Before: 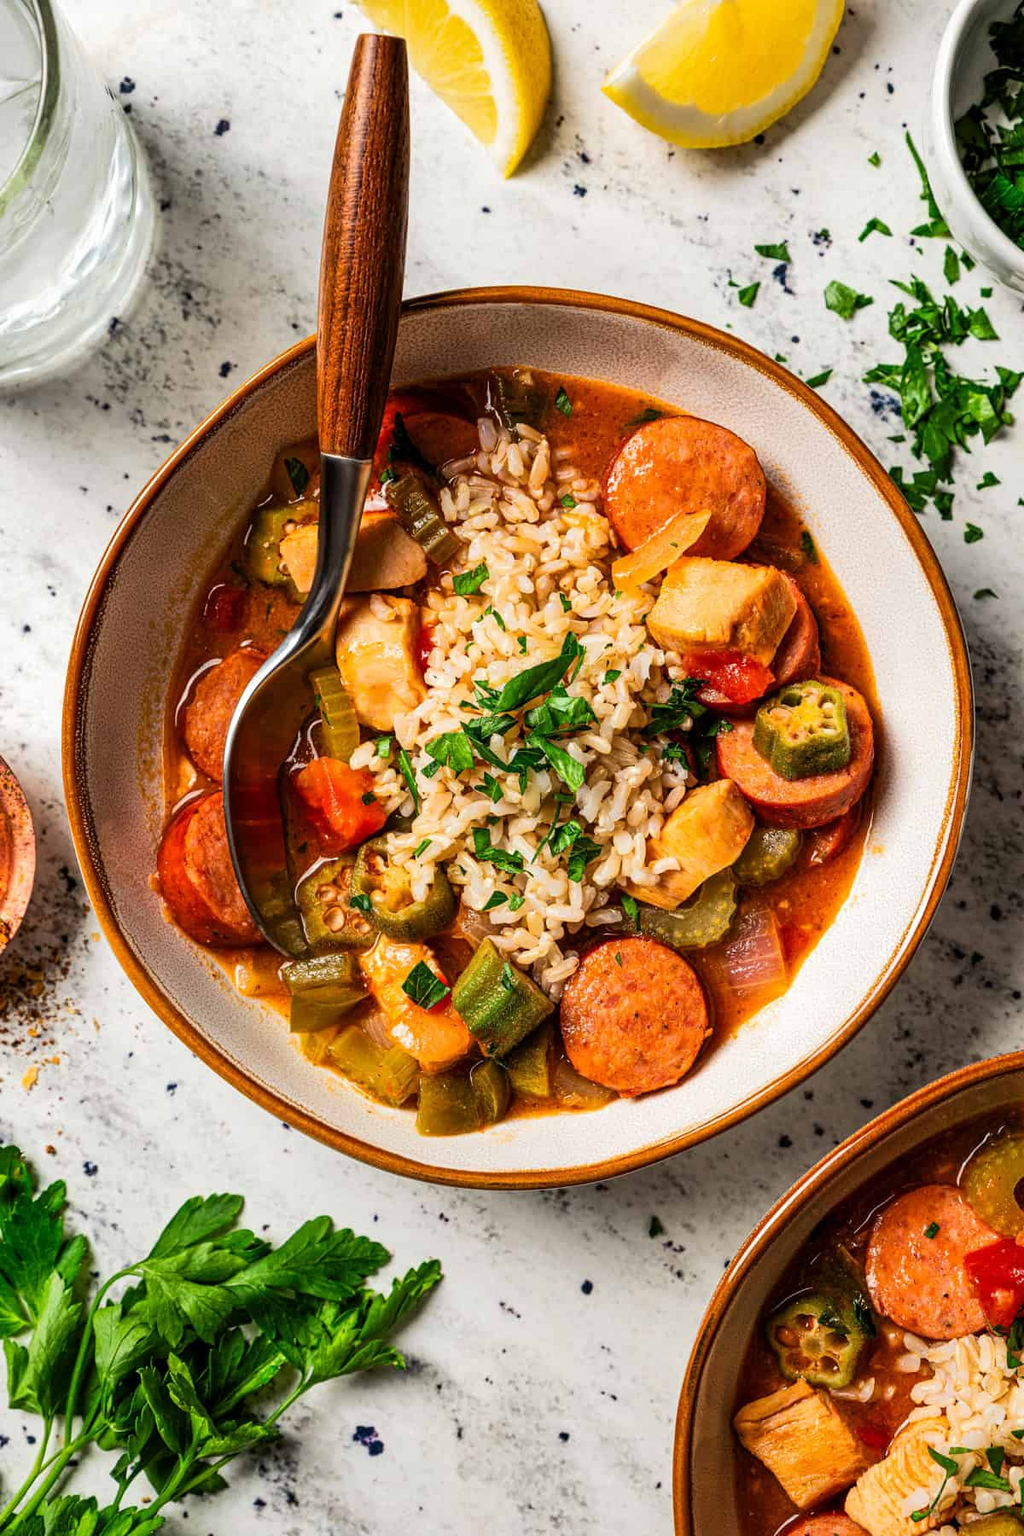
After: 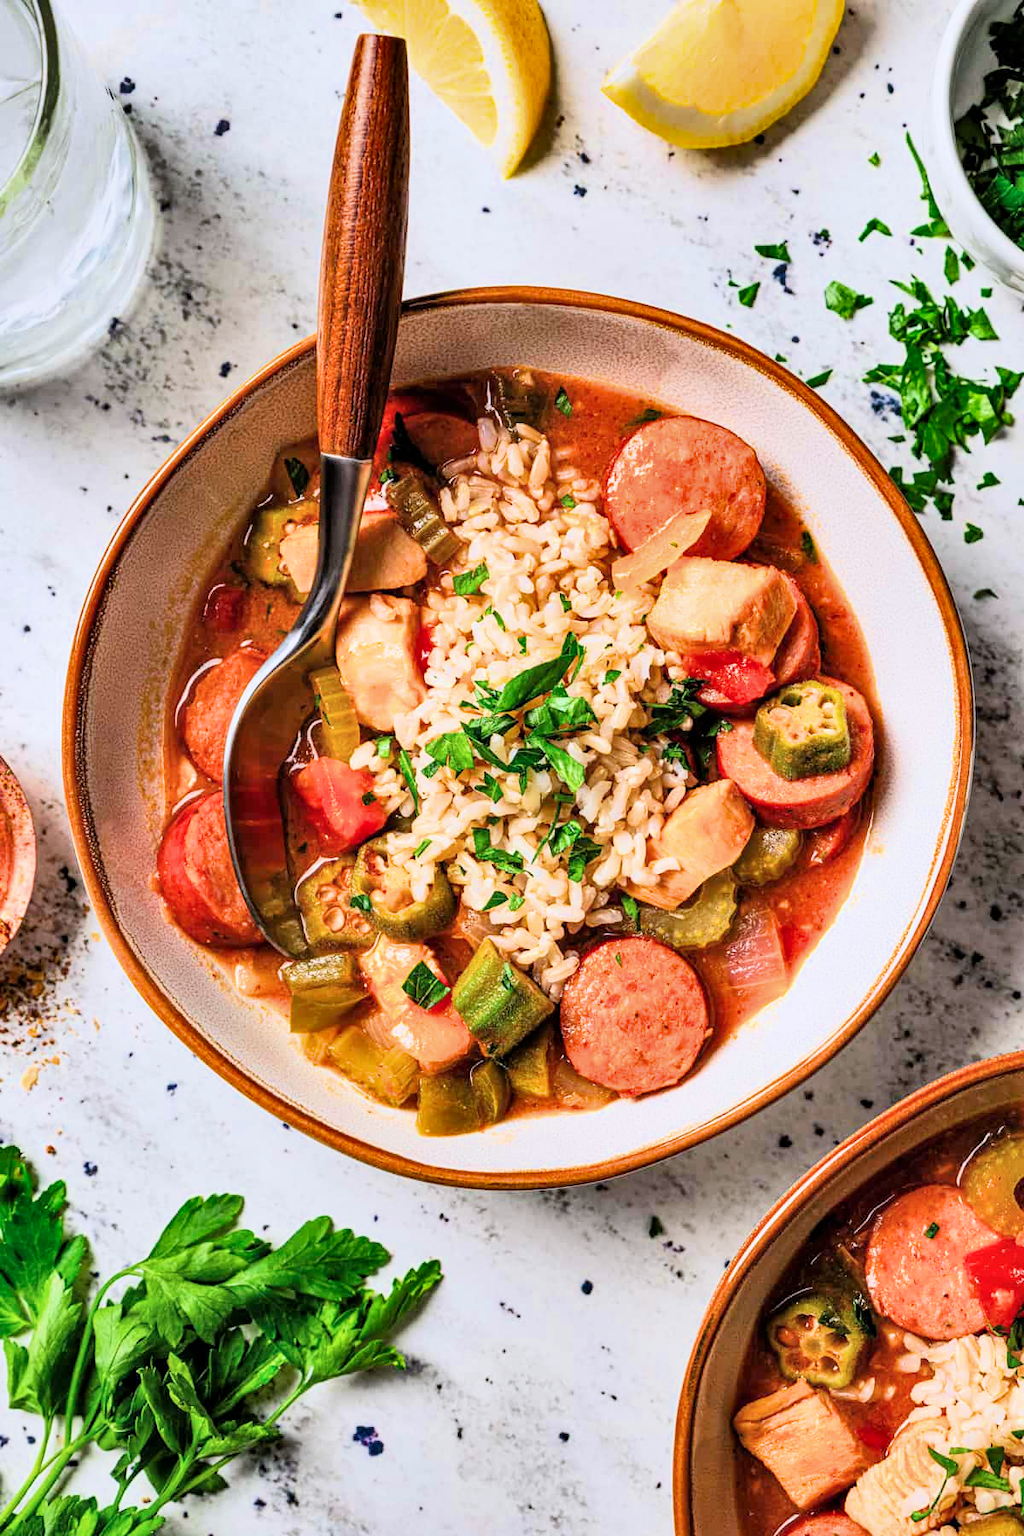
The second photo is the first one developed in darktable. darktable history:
exposure: black level correction 0, exposure 1.1 EV, compensate exposure bias true, compensate highlight preservation false
filmic rgb: black relative exposure -7.82 EV, white relative exposure 4.29 EV, hardness 3.86, color science v6 (2022)
shadows and highlights: low approximation 0.01, soften with gaussian
color calibration: illuminant as shot in camera, x 0.358, y 0.373, temperature 4628.91 K
